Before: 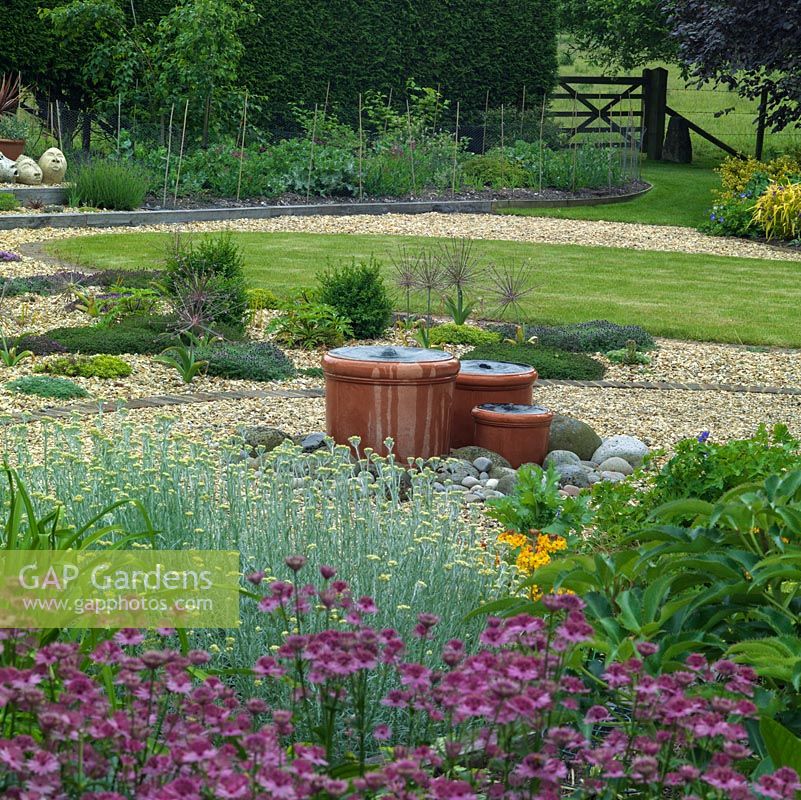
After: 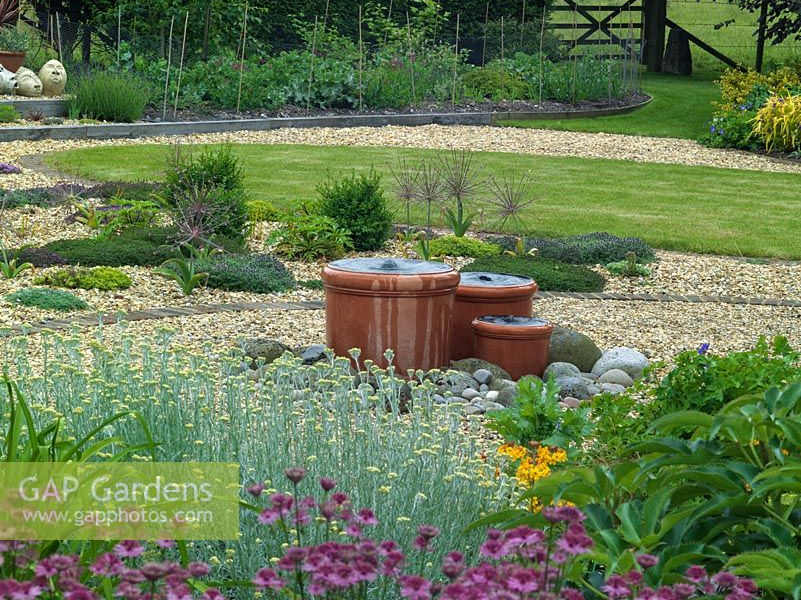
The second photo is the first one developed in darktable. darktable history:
crop: top 11.027%, bottom 13.911%
